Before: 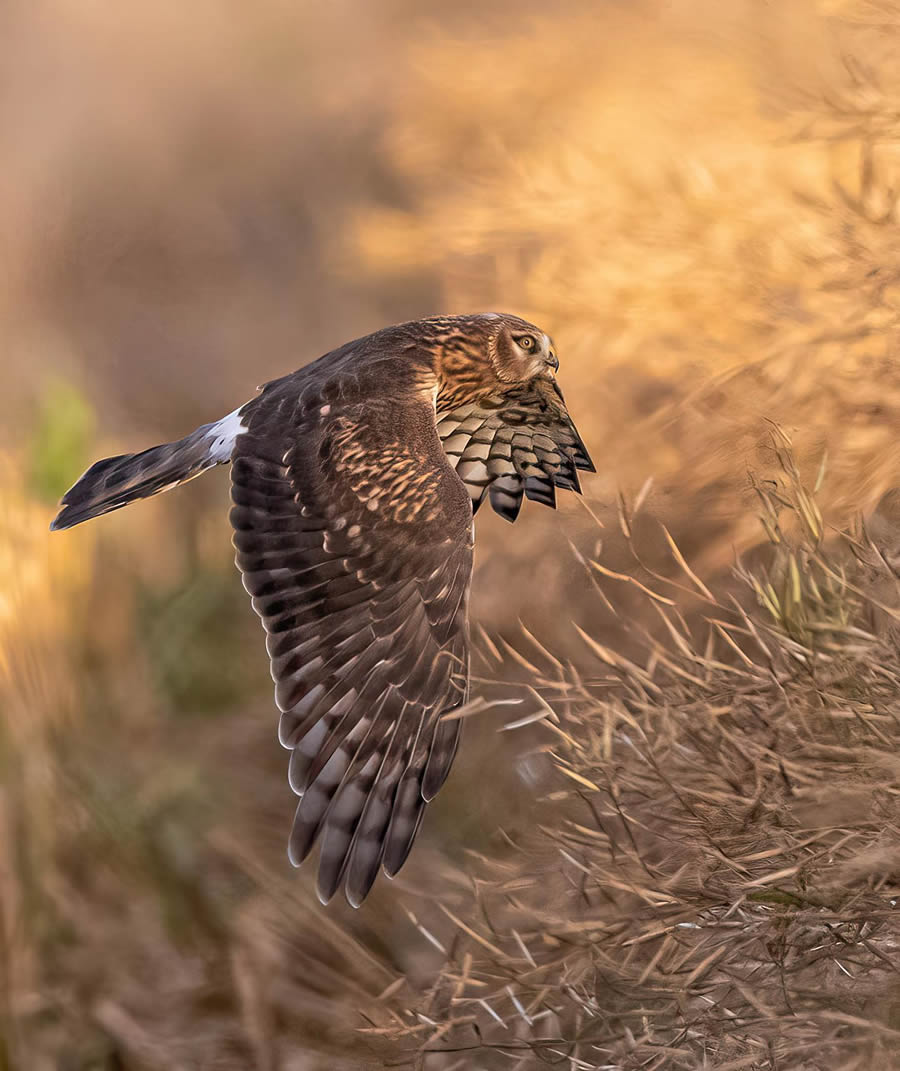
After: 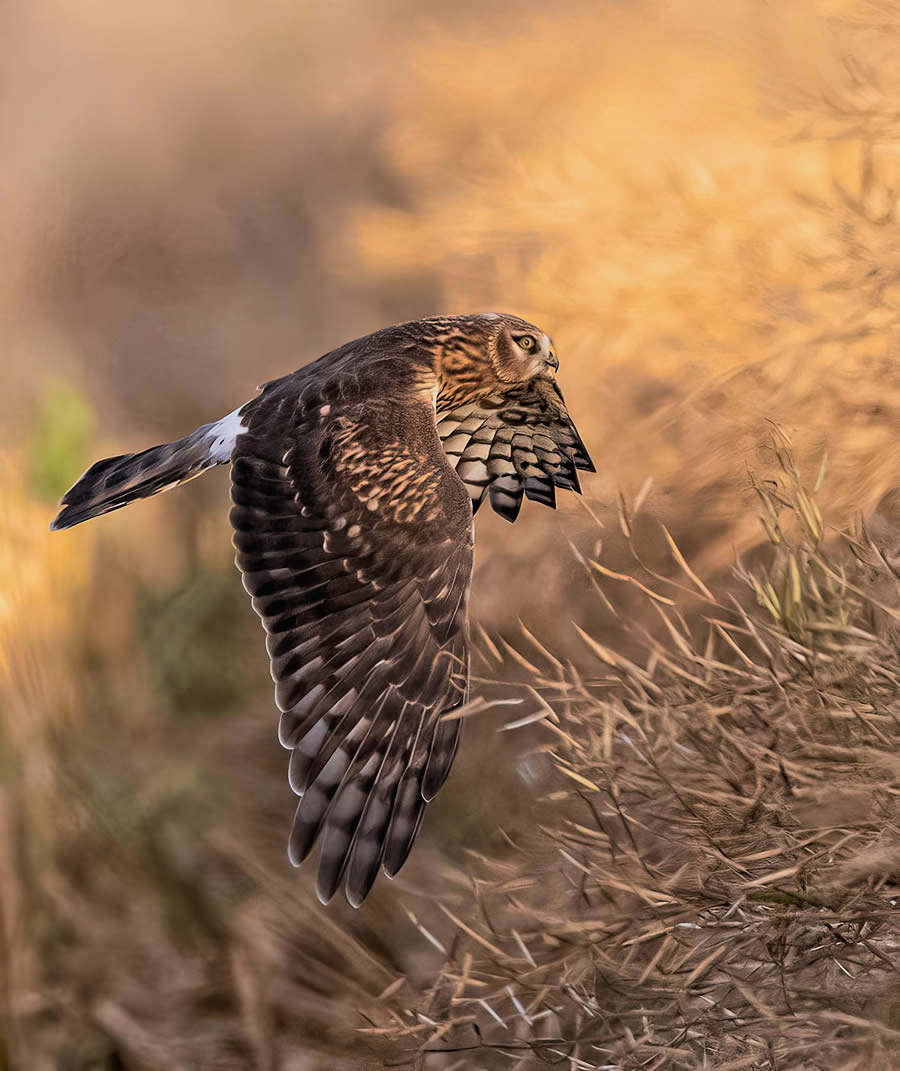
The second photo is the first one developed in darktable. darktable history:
filmic rgb: black relative exposure -16 EV, white relative exposure 5.33 EV, hardness 5.91, contrast 1.26, color science v6 (2022)
local contrast: mode bilateral grid, contrast 100, coarseness 99, detail 92%, midtone range 0.2
